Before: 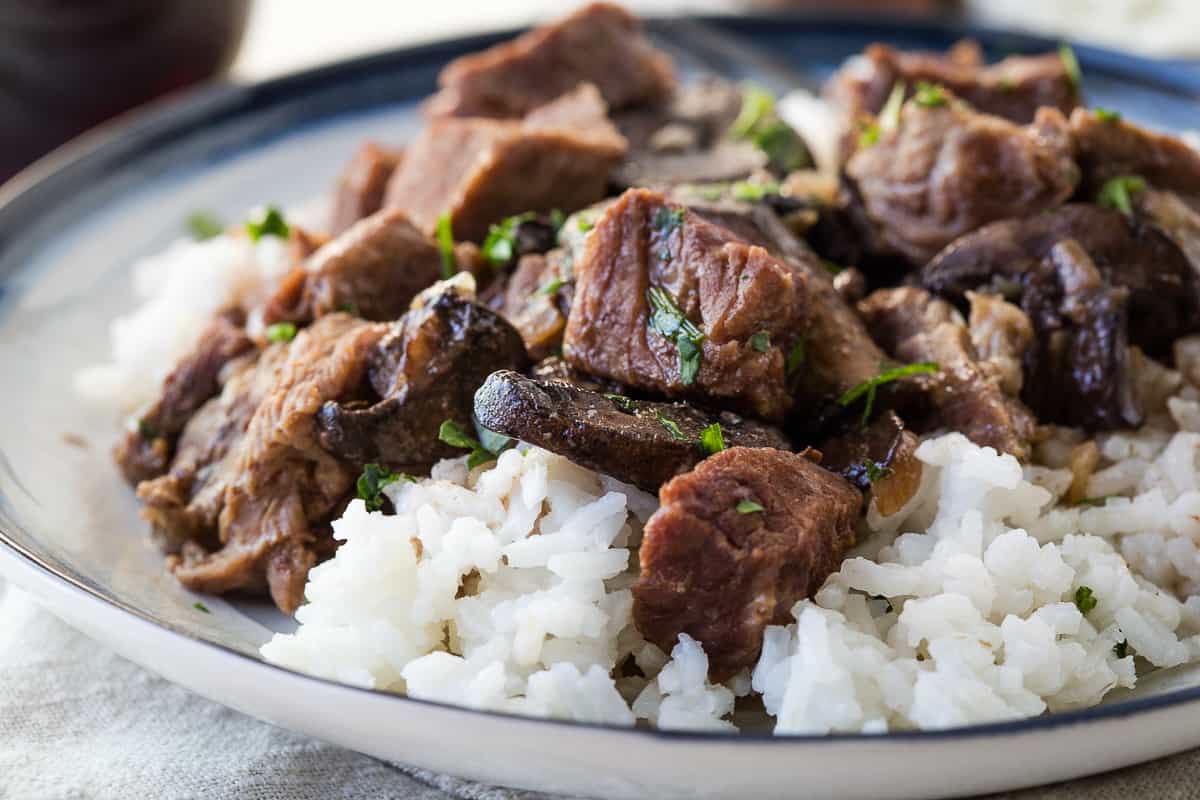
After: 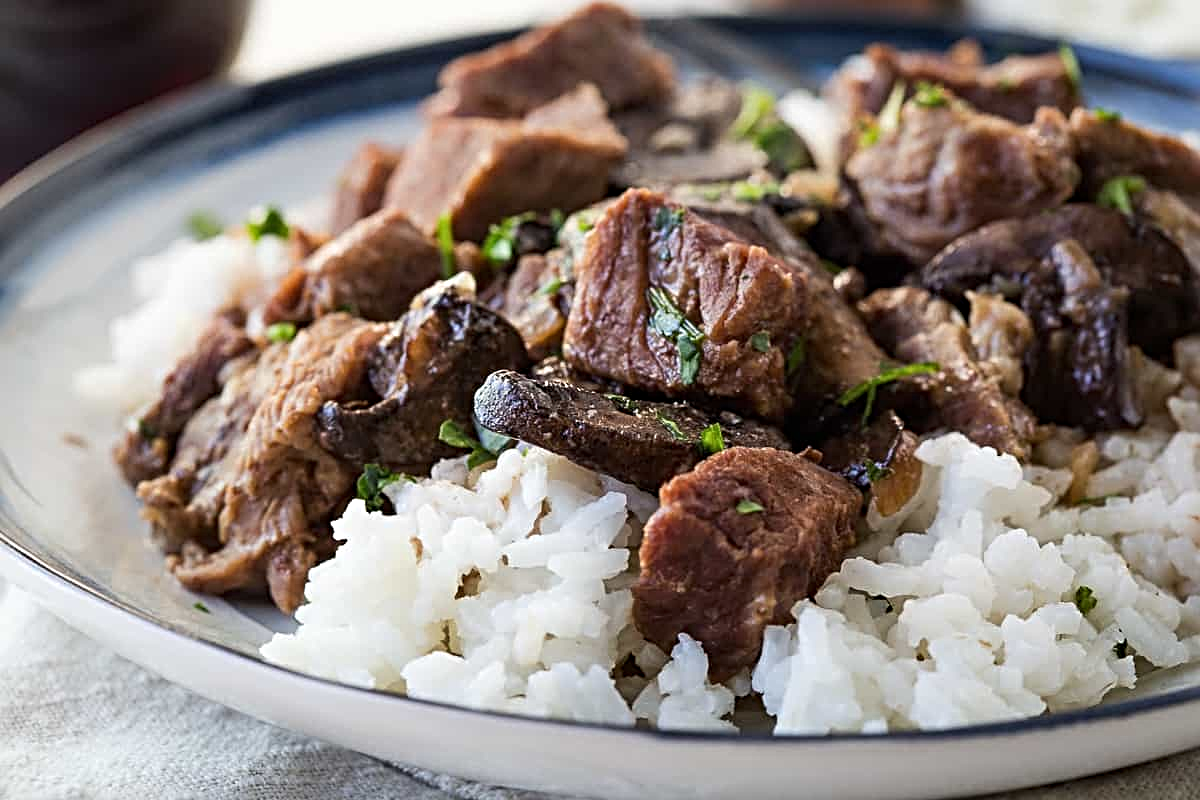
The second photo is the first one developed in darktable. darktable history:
sharpen: radius 3.962
